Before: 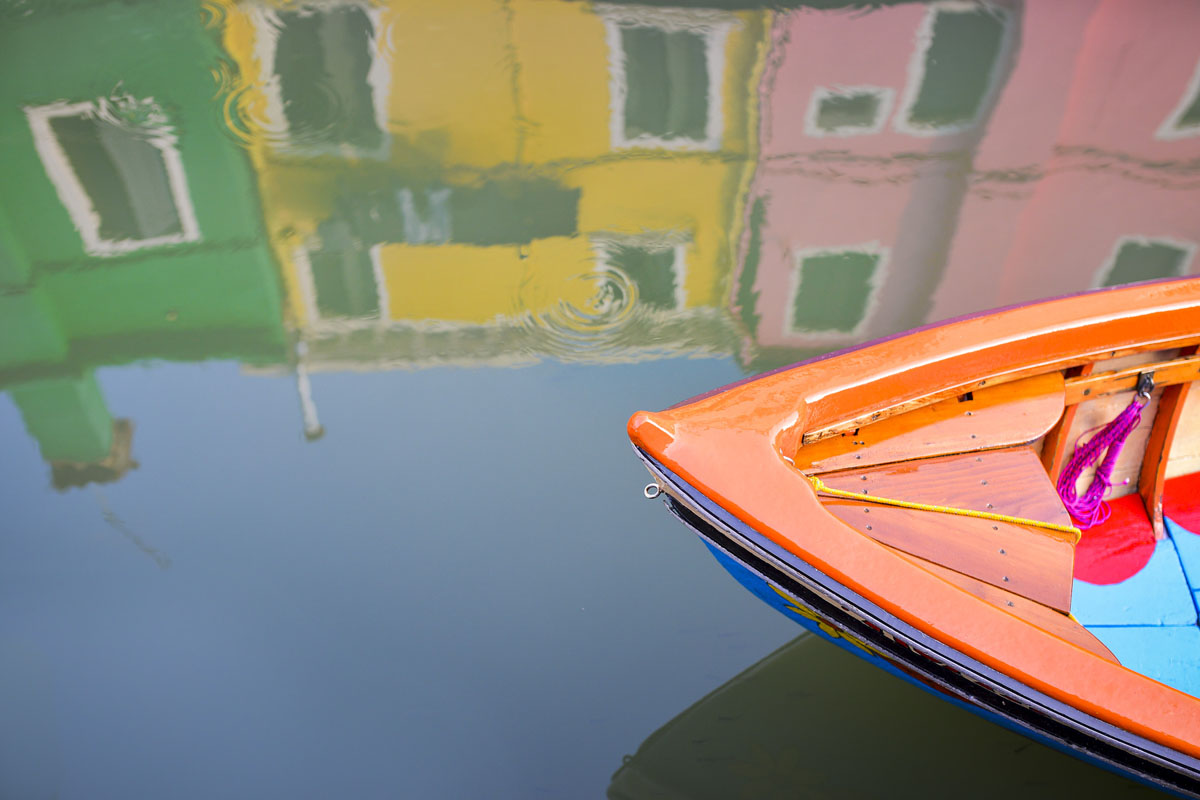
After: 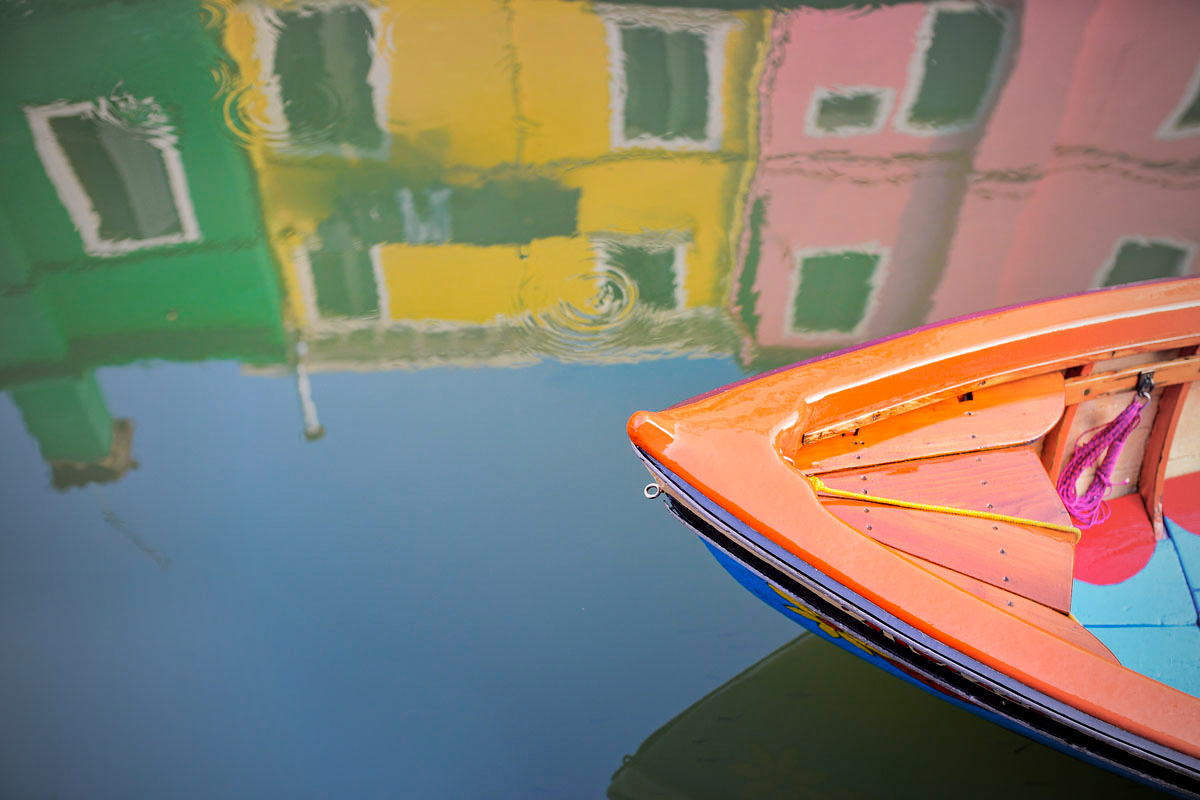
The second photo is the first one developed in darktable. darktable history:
vignetting: fall-off start 97%, fall-off radius 100%, width/height ratio 0.609, unbound false
haze removal: compatibility mode true, adaptive false
